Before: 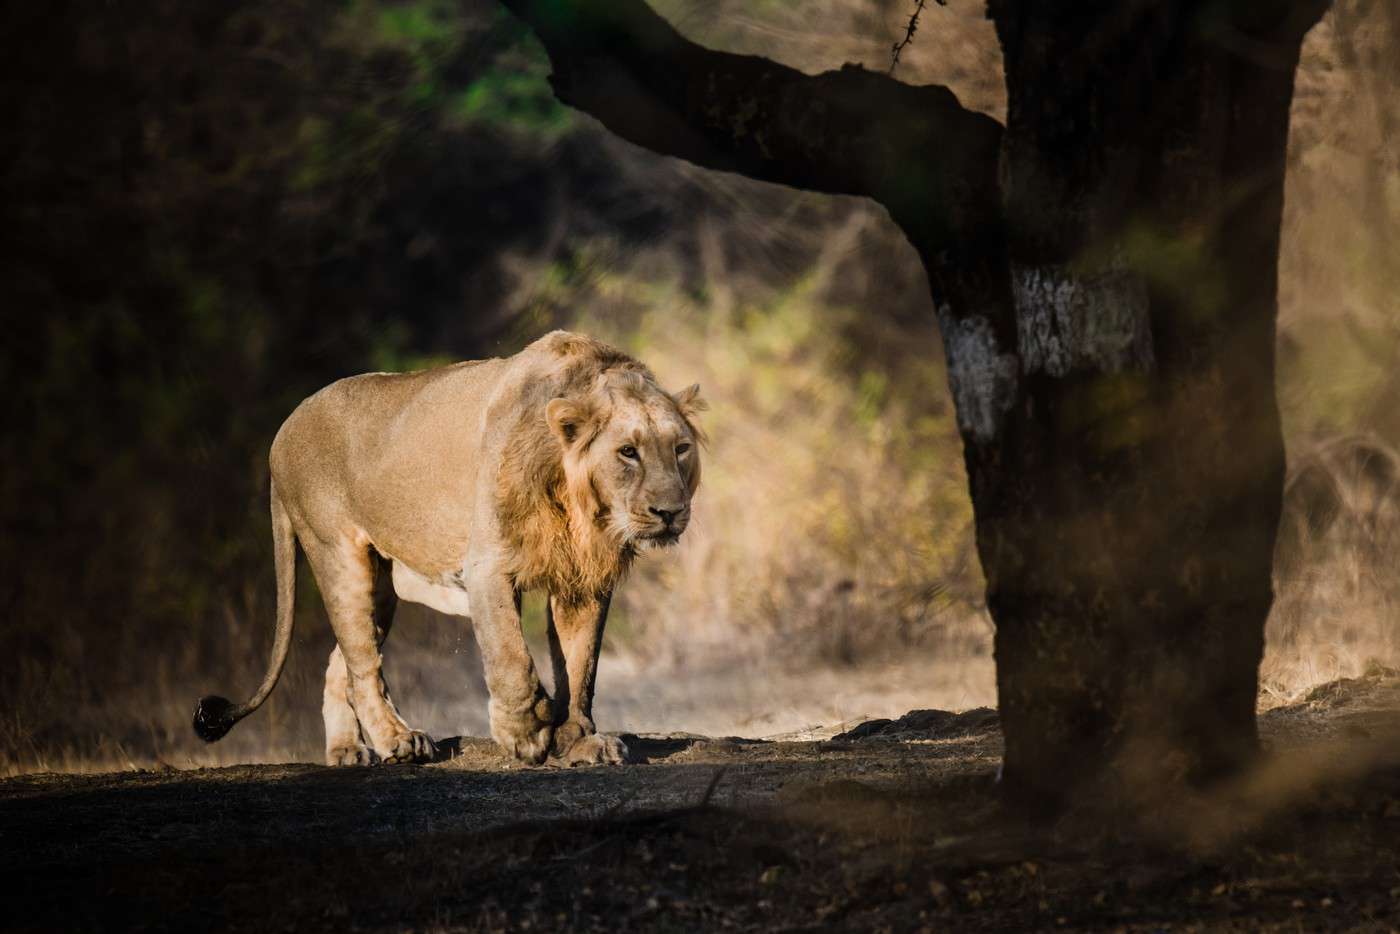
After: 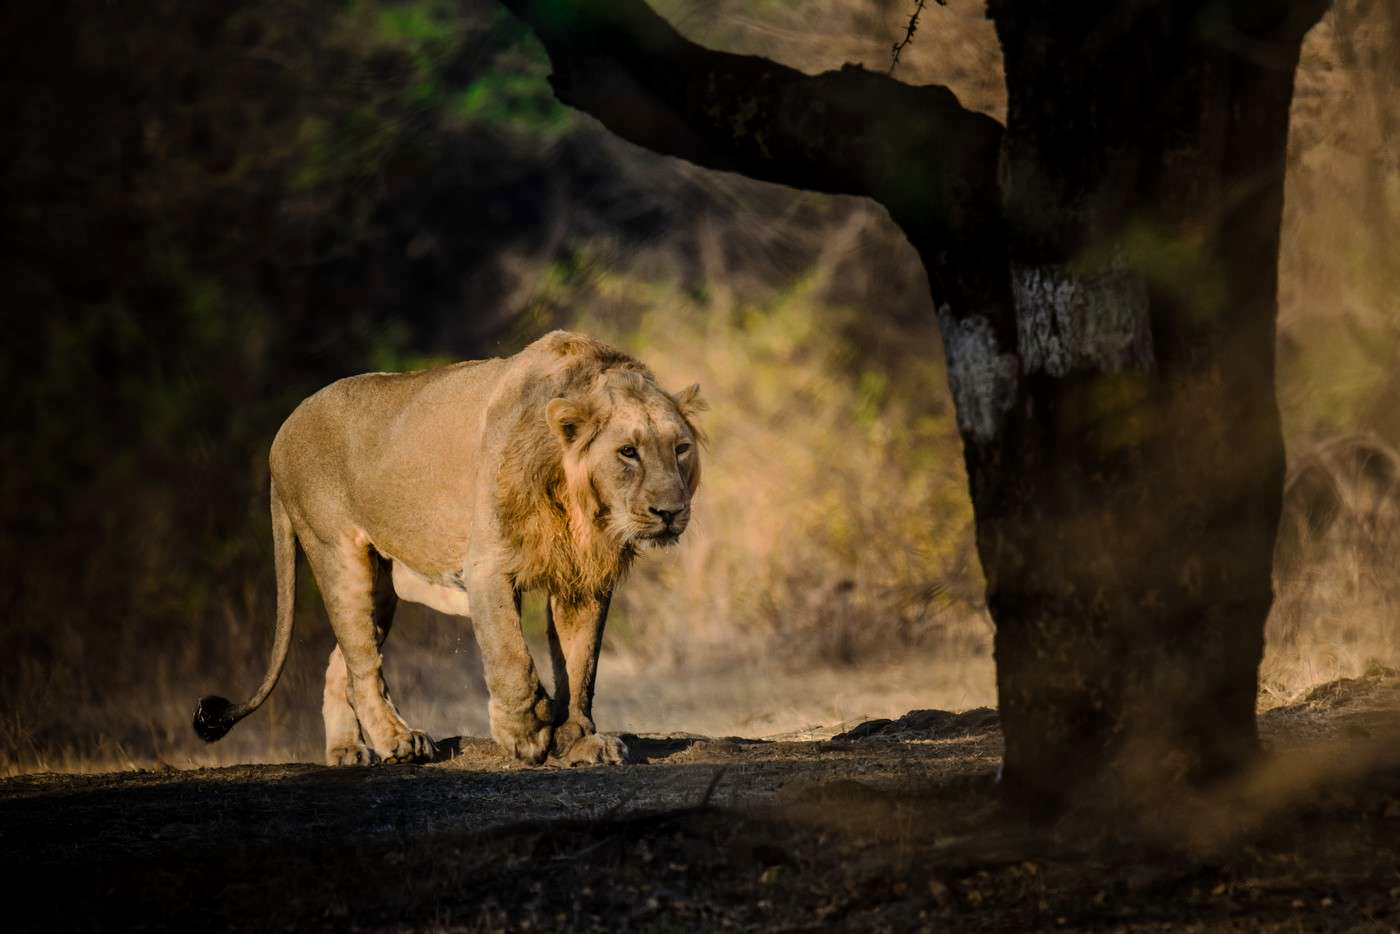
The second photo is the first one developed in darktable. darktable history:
local contrast: highlights 100%, shadows 102%, detail 119%, midtone range 0.2
exposure: compensate highlight preservation false
color balance rgb: highlights gain › chroma 7.881%, highlights gain › hue 81.12°, linear chroma grading › shadows 15.602%, perceptual saturation grading › global saturation 0.453%, global vibrance 7.335%, saturation formula JzAzBz (2021)
tone curve: curves: ch0 [(0, 0) (0.568, 0.517) (0.8, 0.717) (1, 1)], preserve colors none
